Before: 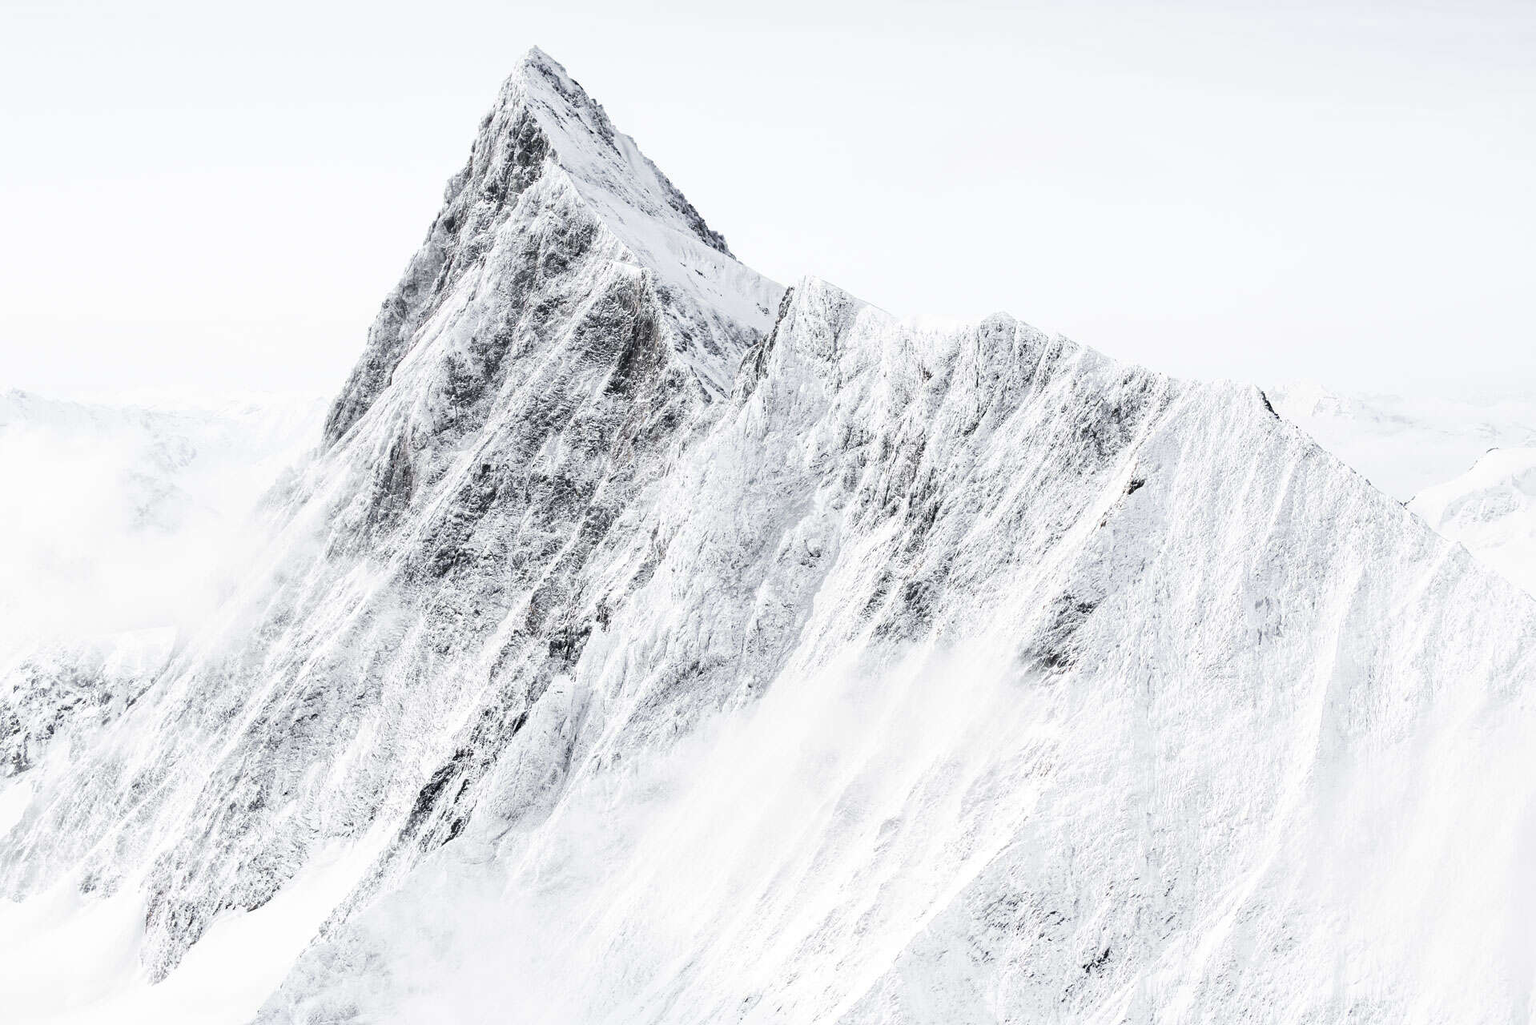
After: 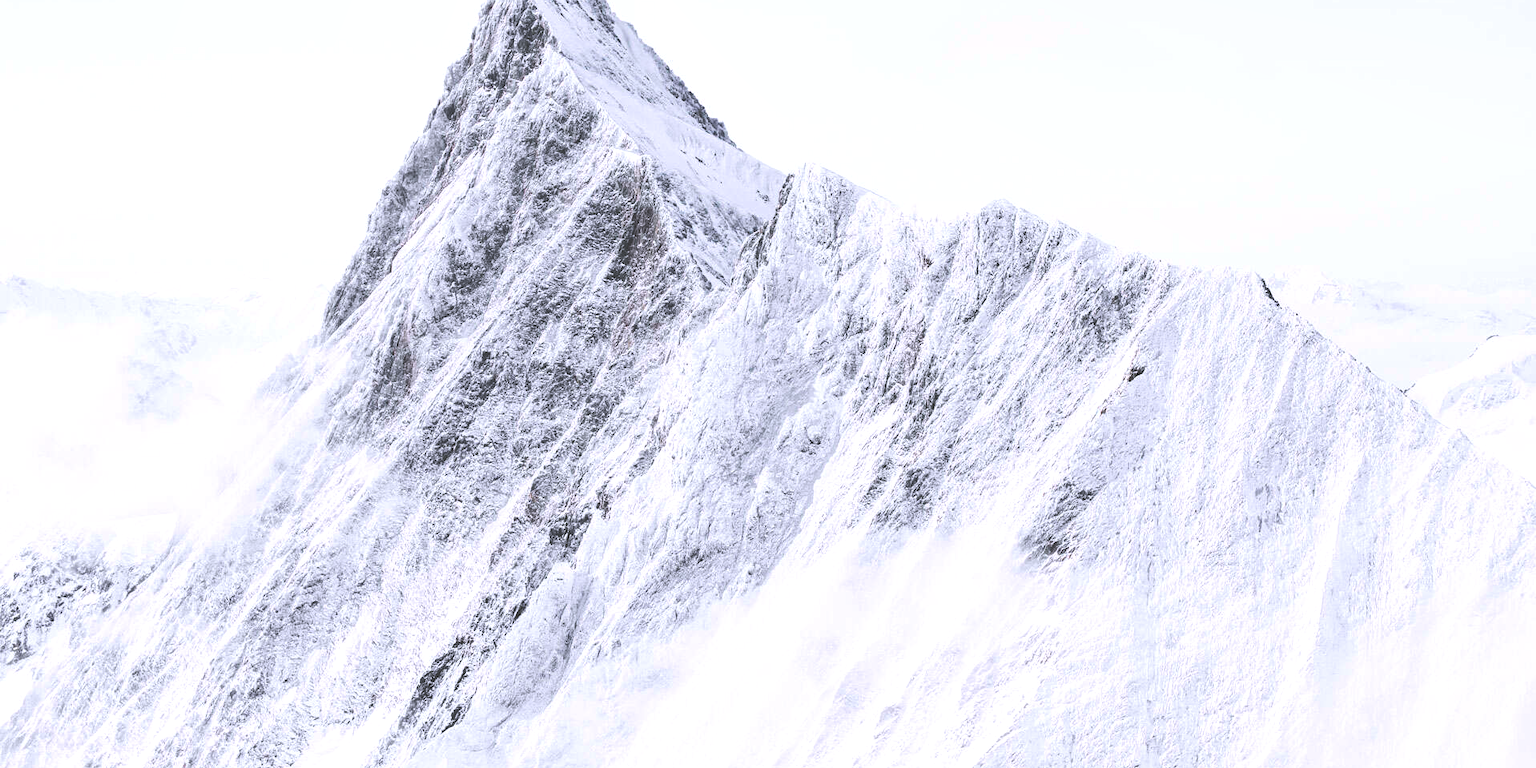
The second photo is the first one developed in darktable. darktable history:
exposure: black level correction -0.041, exposure 0.064 EV, compensate highlight preservation false
crop: top 11.038%, bottom 13.962%
white balance: red 1.004, blue 1.096
local contrast: highlights 100%, shadows 100%, detail 120%, midtone range 0.2
